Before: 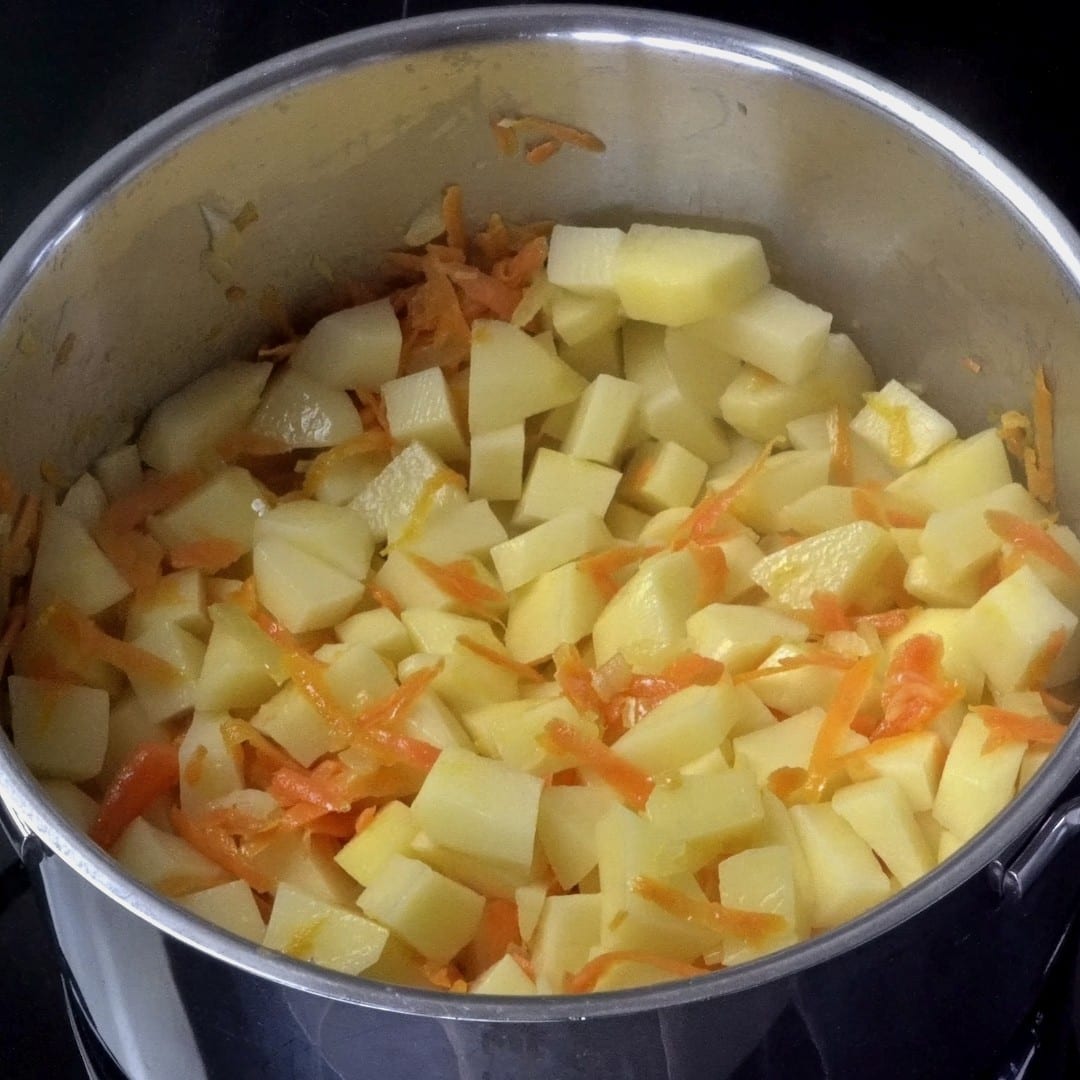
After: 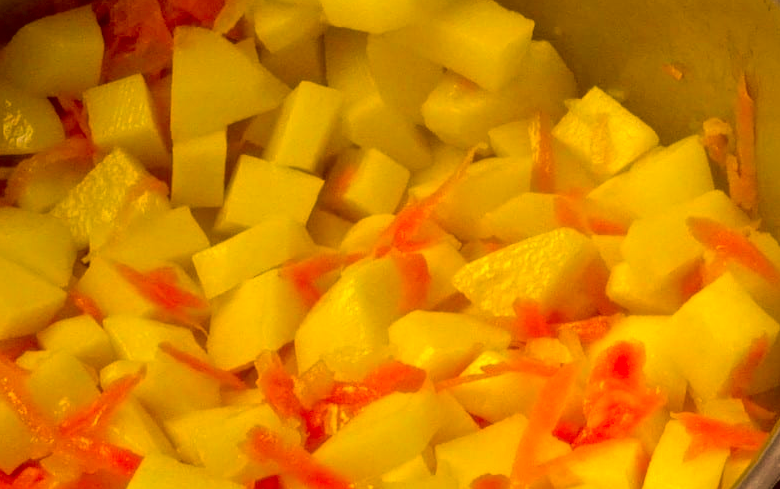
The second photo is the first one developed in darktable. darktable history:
color correction: highlights a* 11.02, highlights b* 30.34, shadows a* 2.68, shadows b* 17.05, saturation 1.75
crop and rotate: left 27.774%, top 27.218%, bottom 27.486%
velvia: on, module defaults
